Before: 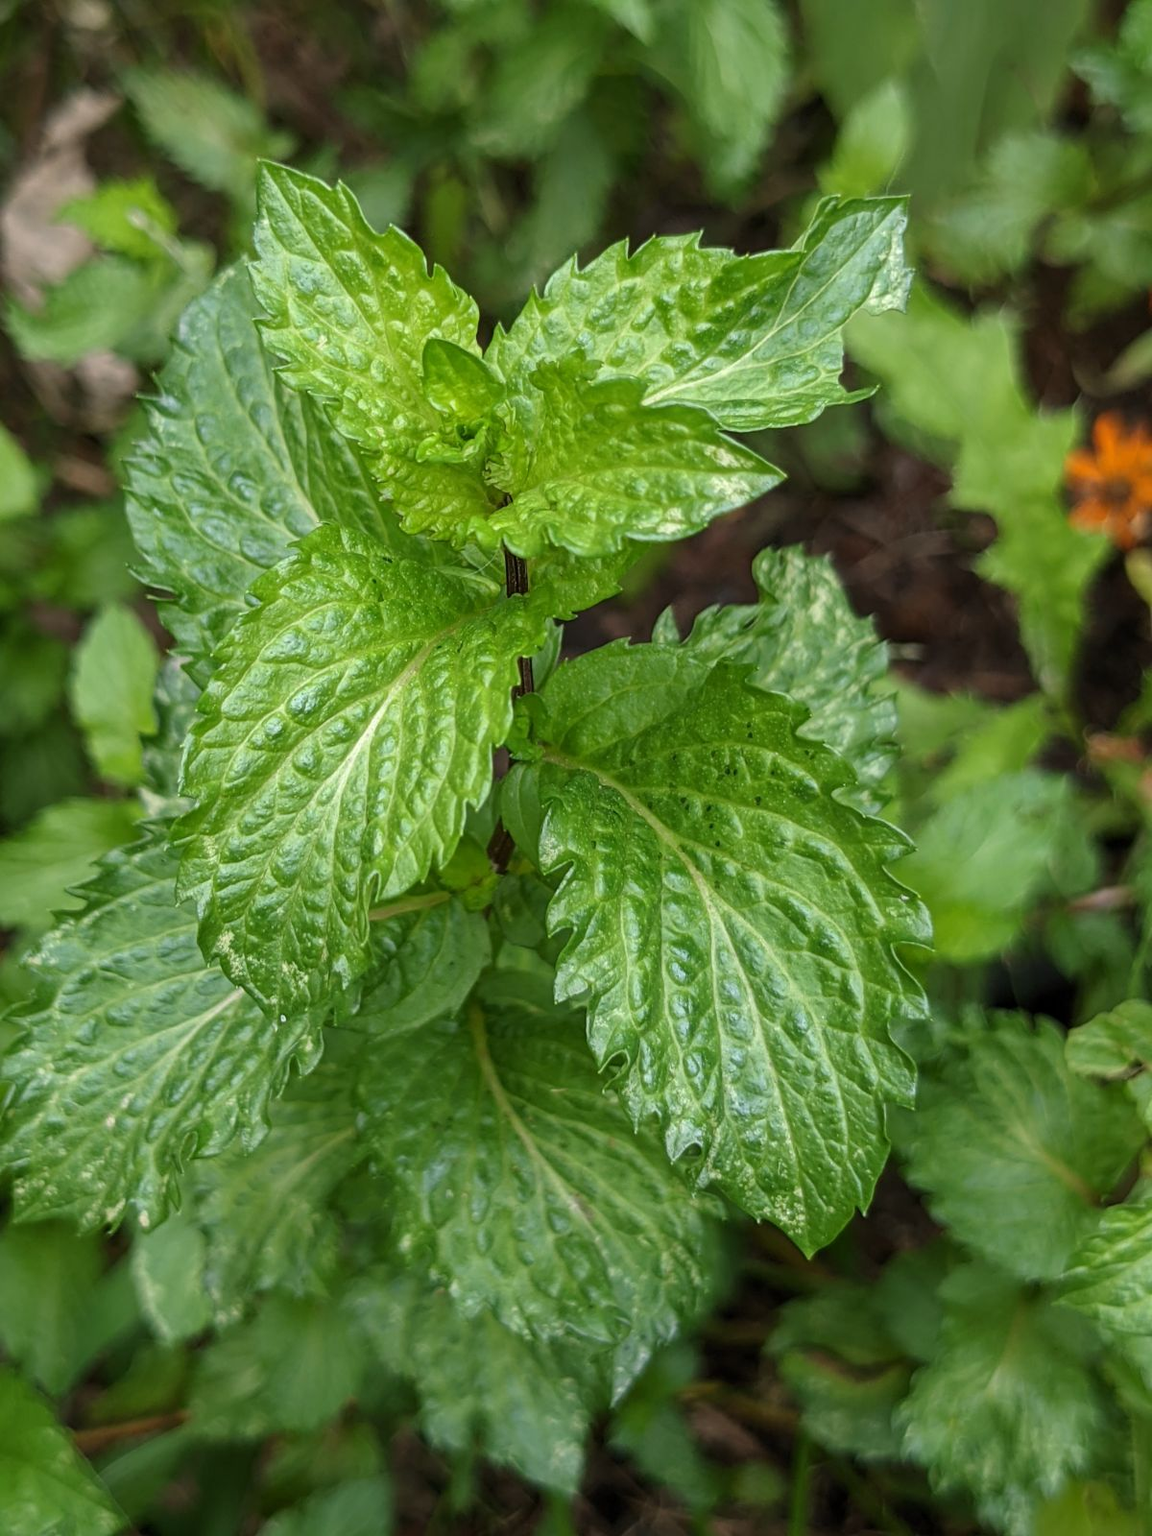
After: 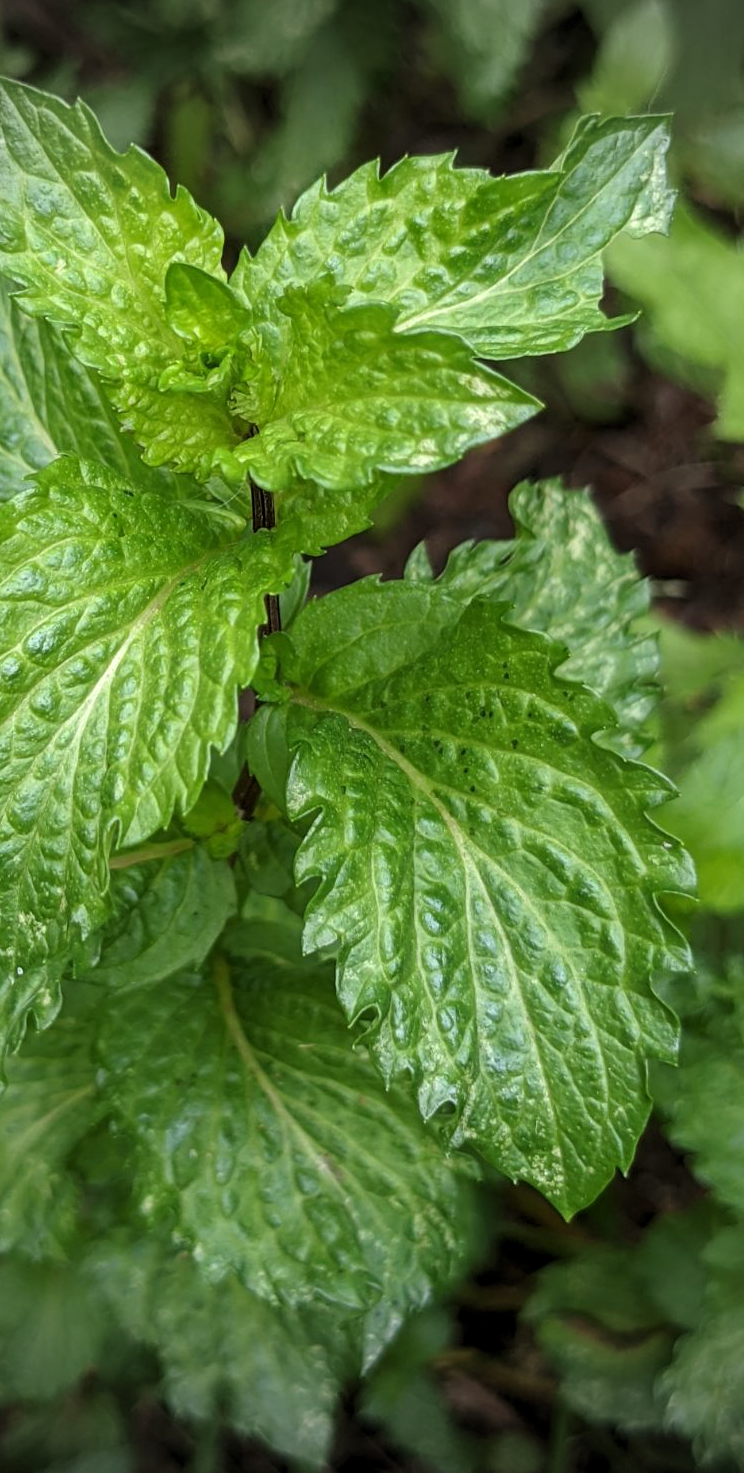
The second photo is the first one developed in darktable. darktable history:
vignetting: fall-off start 89.41%, fall-off radius 44.51%, width/height ratio 1.158
levels: levels [0.031, 0.5, 0.969]
crop and rotate: left 22.952%, top 5.638%, right 14.973%, bottom 2.265%
